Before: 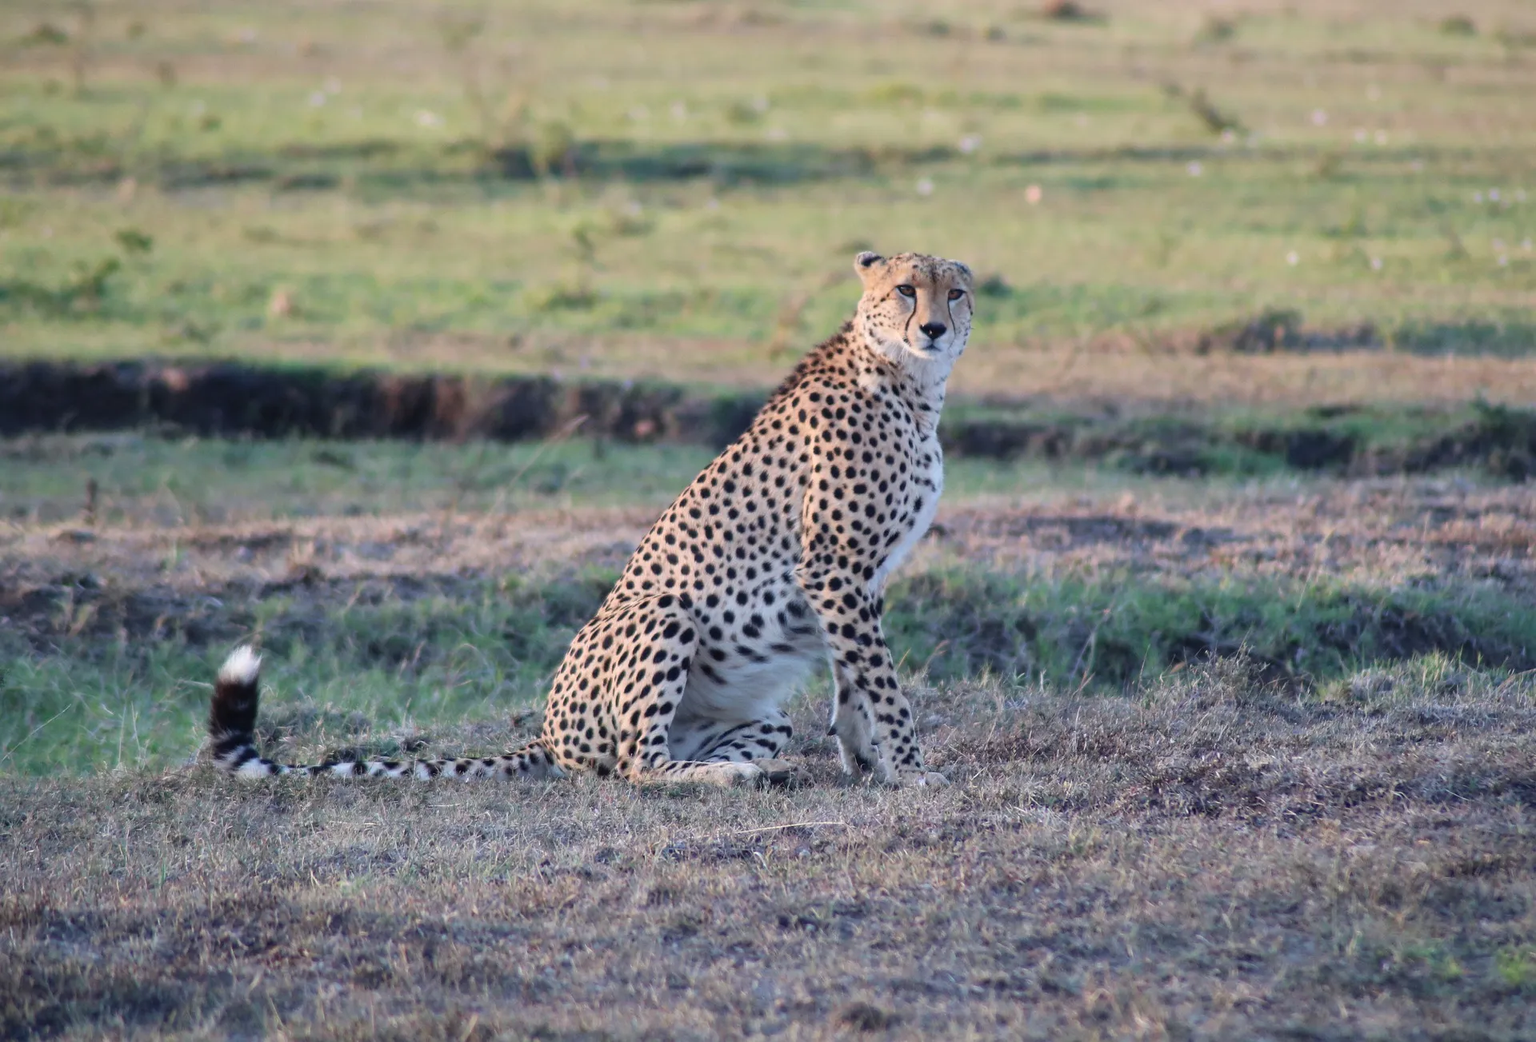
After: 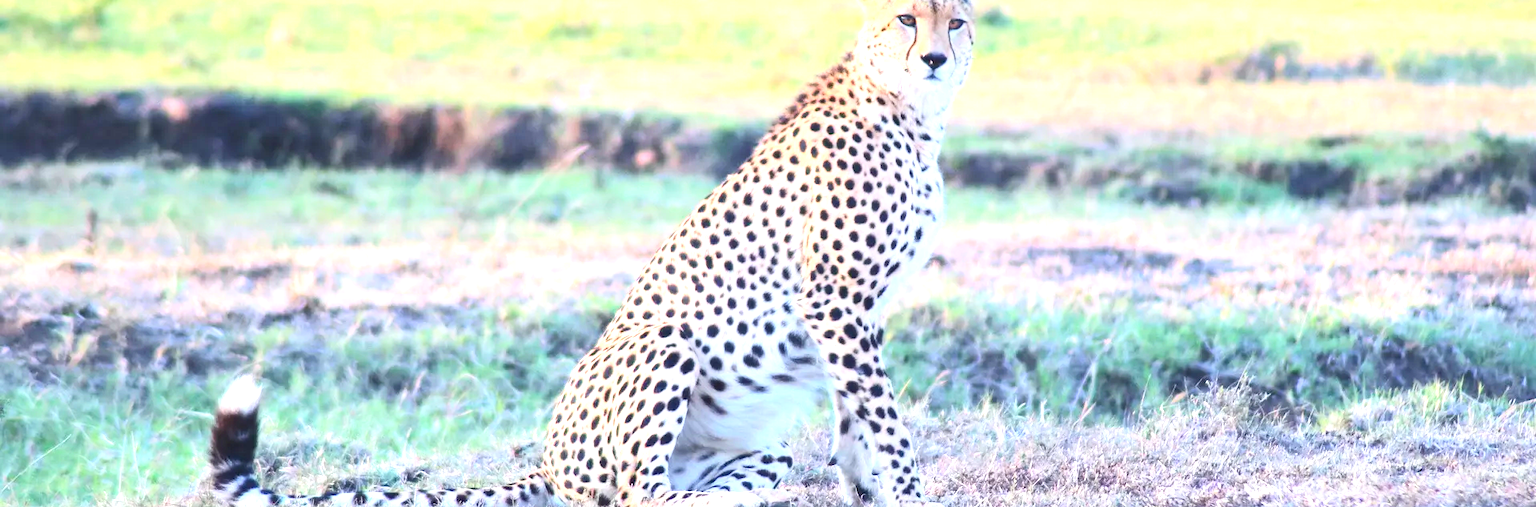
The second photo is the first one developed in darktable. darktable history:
crop and rotate: top 26.019%, bottom 25.248%
contrast brightness saturation: contrast 0.2, brightness 0.155, saturation 0.224
exposure: black level correction 0, exposure 1.687 EV, compensate highlight preservation false
